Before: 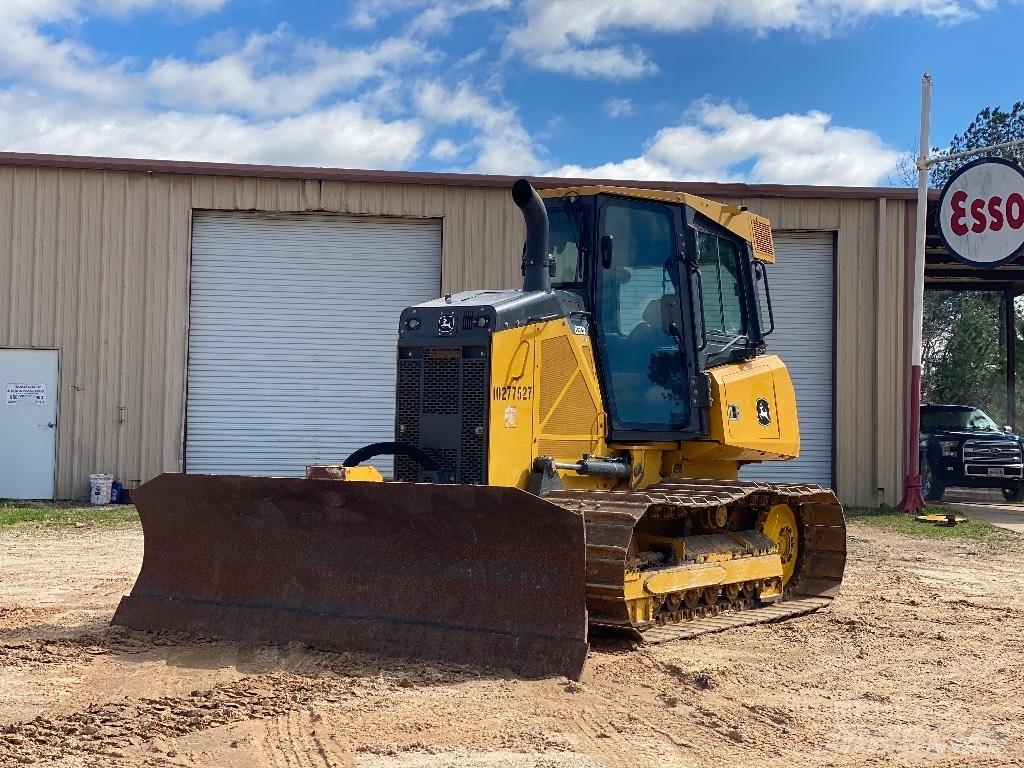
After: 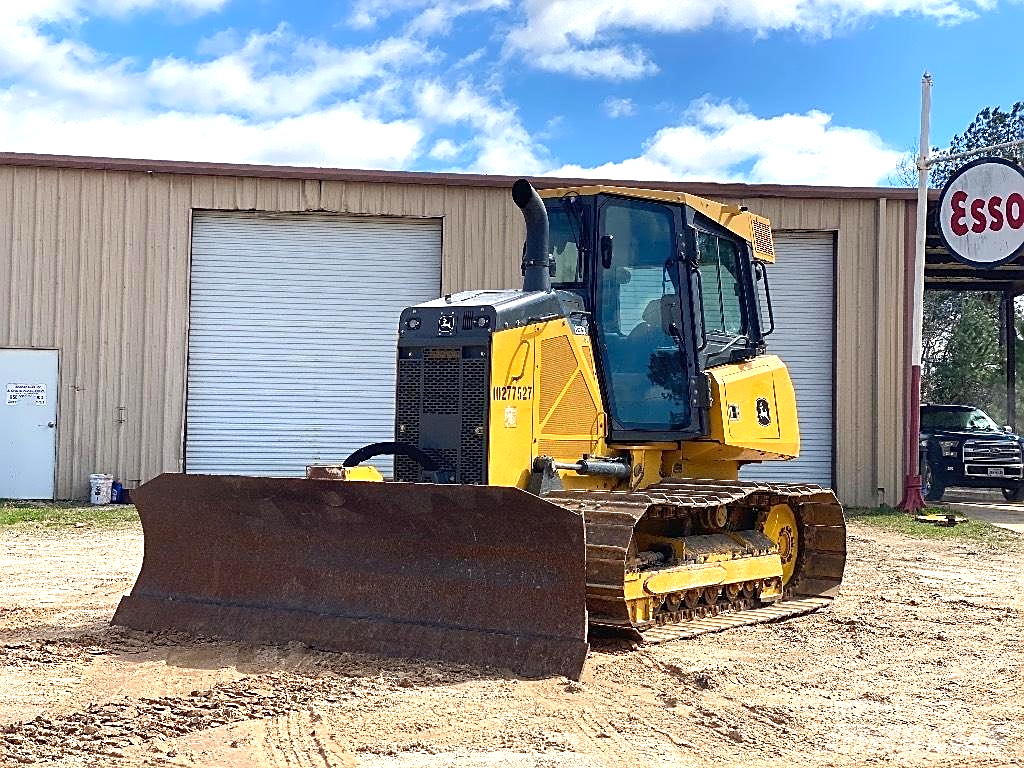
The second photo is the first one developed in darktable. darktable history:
exposure: black level correction 0, exposure 0.7 EV, compensate exposure bias true, compensate highlight preservation false
sharpen: on, module defaults
